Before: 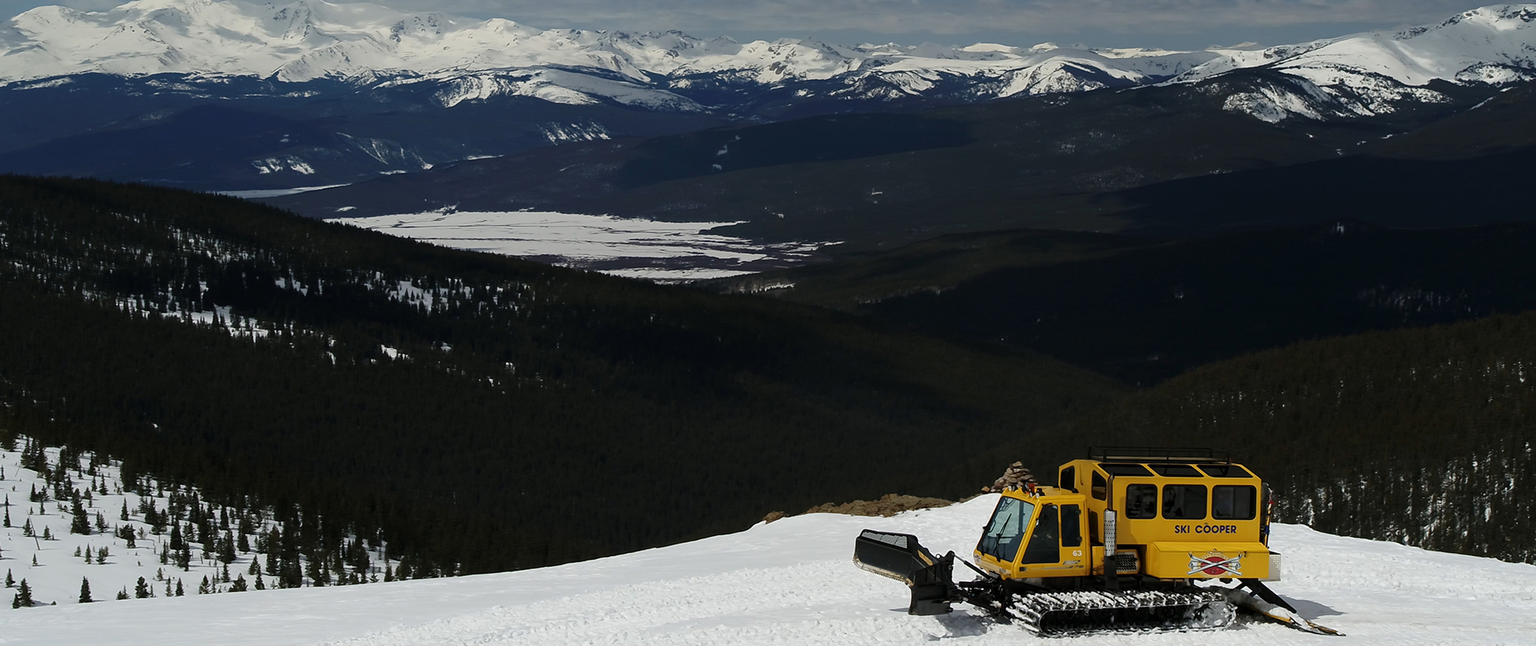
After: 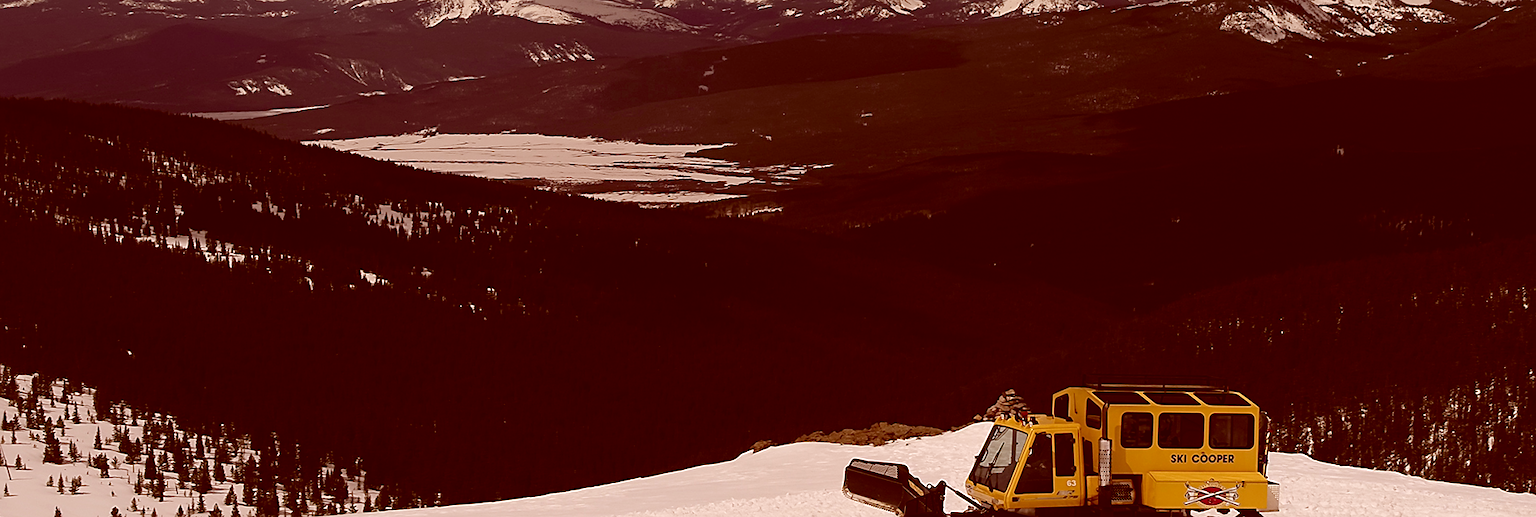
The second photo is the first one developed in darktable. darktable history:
crop and rotate: left 1.881%, top 12.697%, right 0.208%, bottom 8.951%
base curve: curves: ch0 [(0, 0) (0.283, 0.295) (1, 1)], preserve colors none
sharpen: on, module defaults
color correction: highlights a* 9.02, highlights b* 8.91, shadows a* 39.77, shadows b* 39.71, saturation 0.803
